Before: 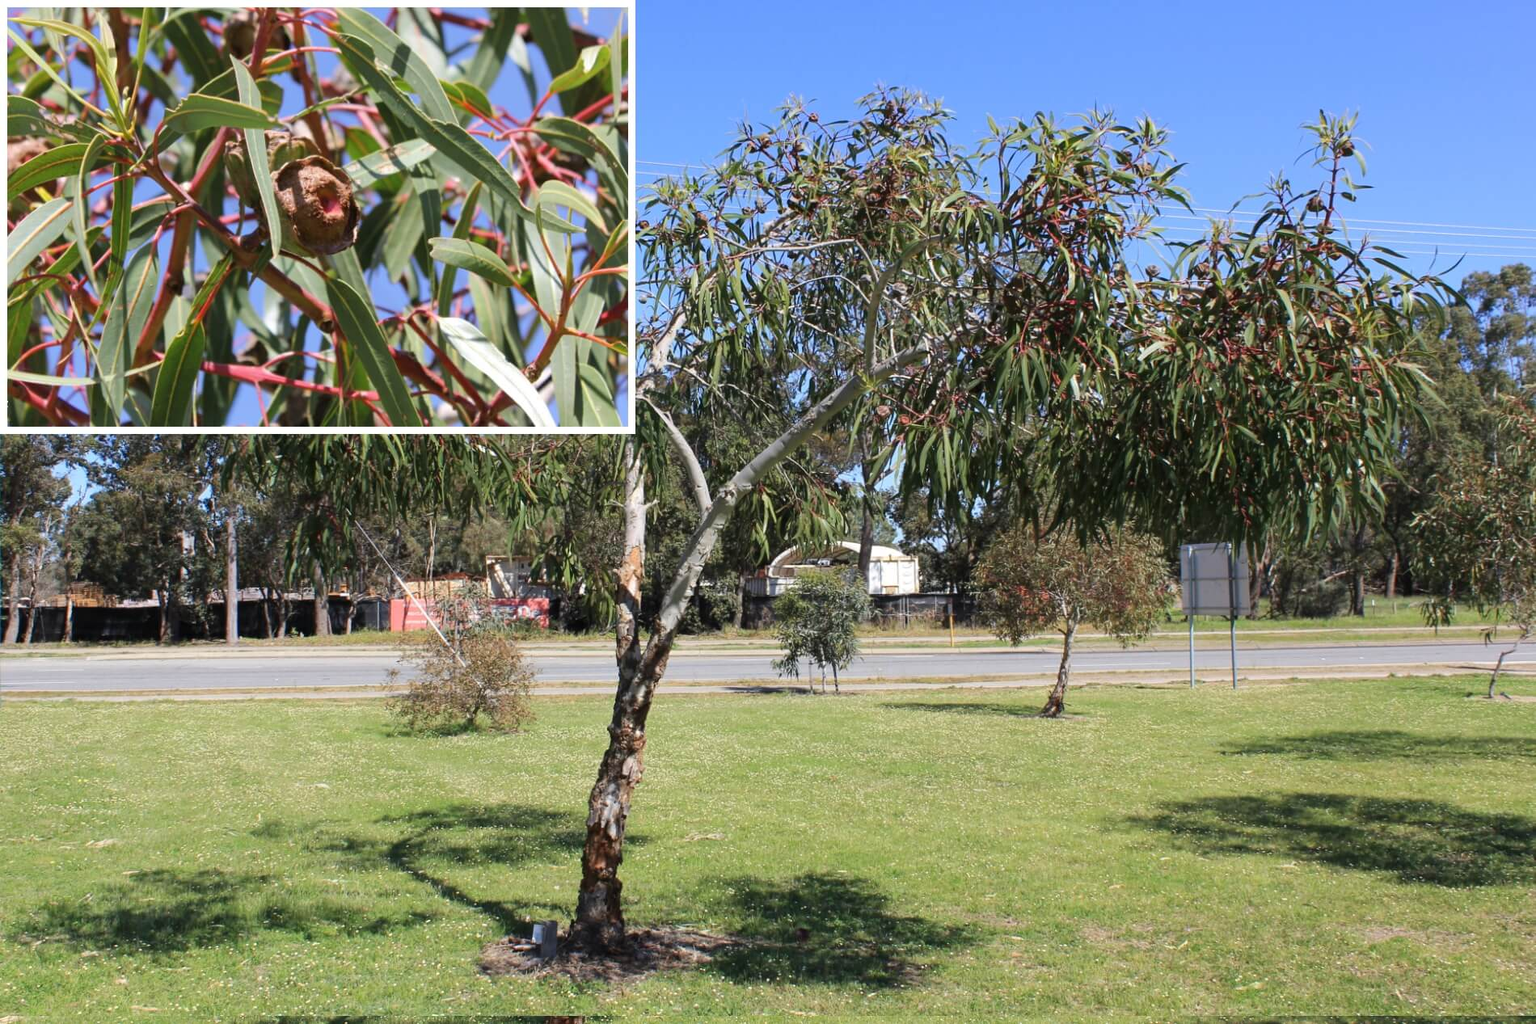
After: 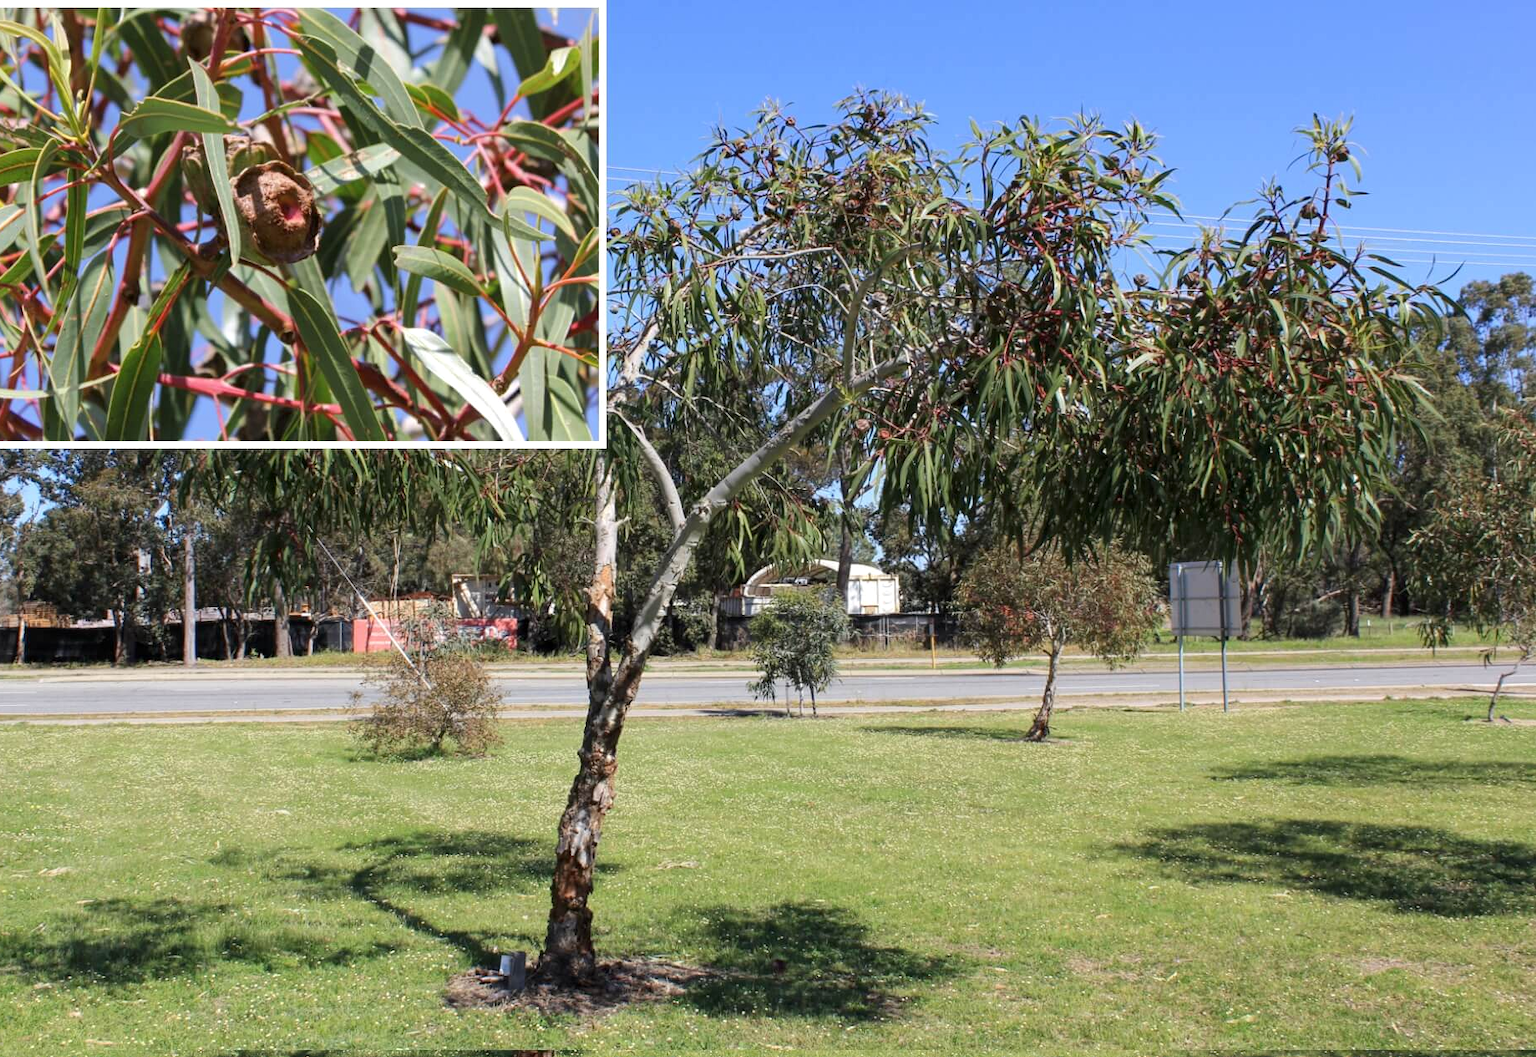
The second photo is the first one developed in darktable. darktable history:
local contrast: highlights 100%, shadows 101%, detail 120%, midtone range 0.2
crop and rotate: left 3.183%
